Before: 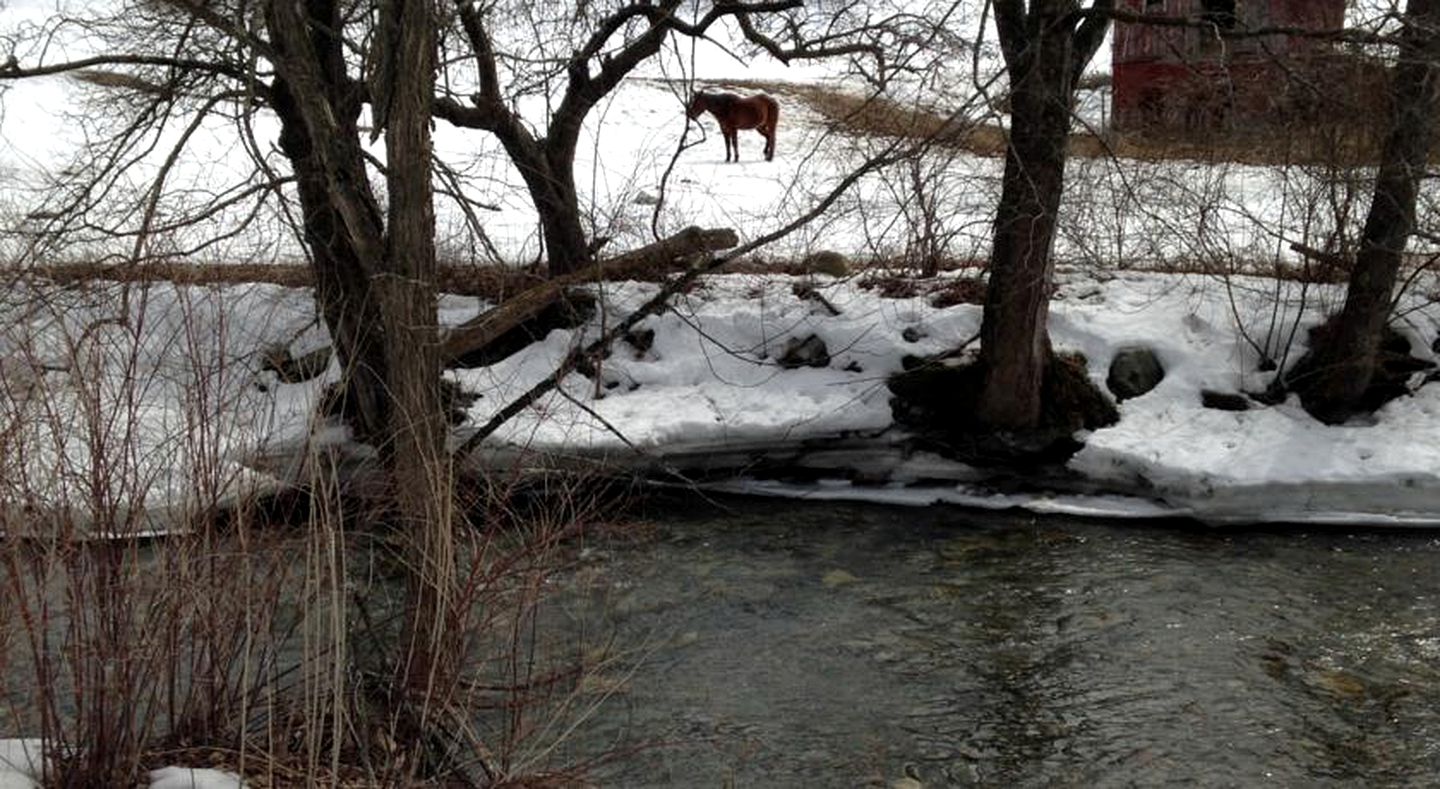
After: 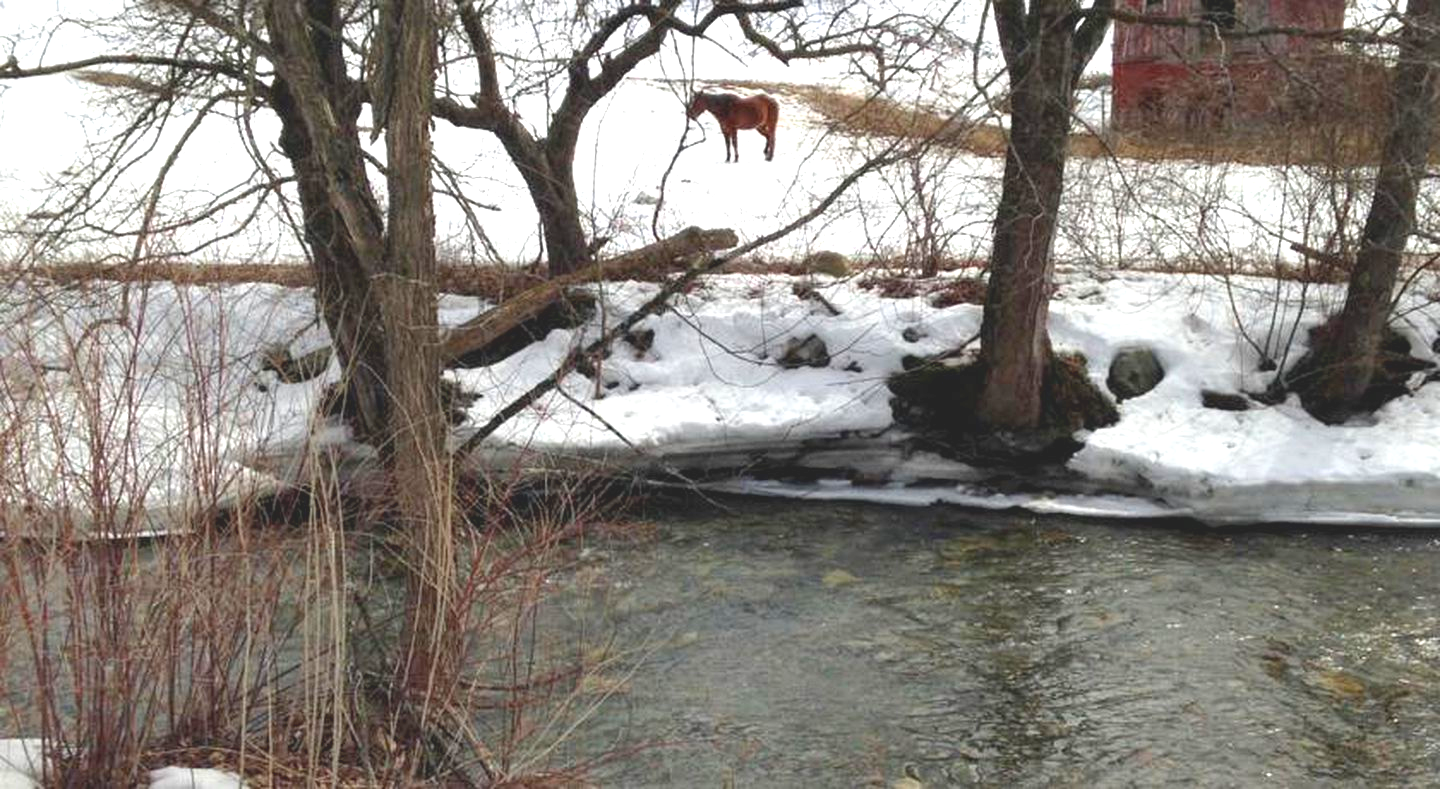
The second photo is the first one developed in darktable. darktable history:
exposure: black level correction 0, exposure 1.507 EV, compensate exposure bias true, compensate highlight preservation false
contrast brightness saturation: contrast -0.278
